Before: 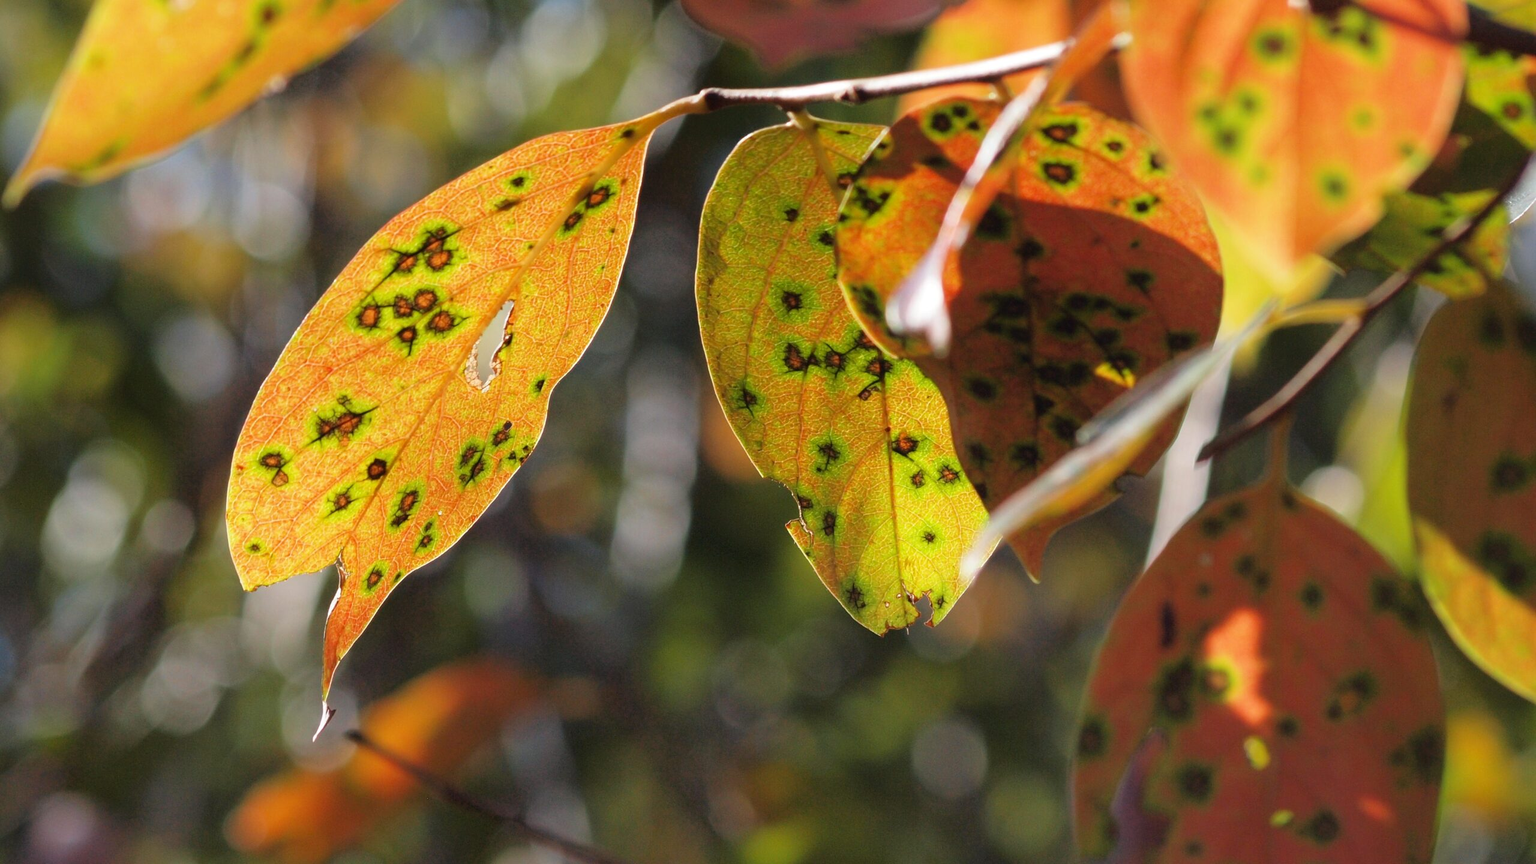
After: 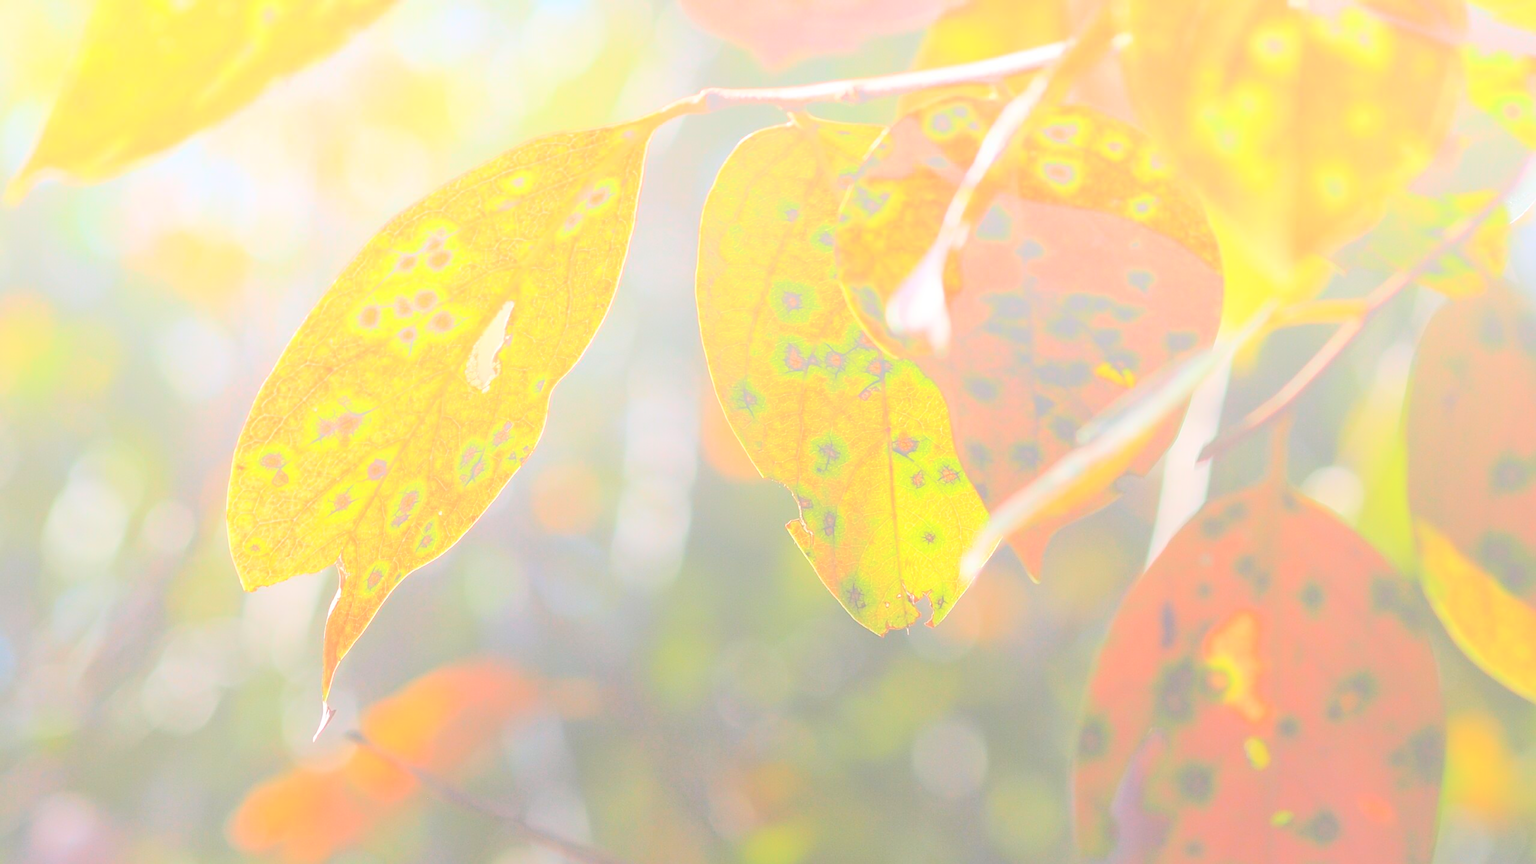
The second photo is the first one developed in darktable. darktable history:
shadows and highlights: shadows 5, soften with gaussian
bloom: size 85%, threshold 5%, strength 85%
sharpen: on, module defaults
